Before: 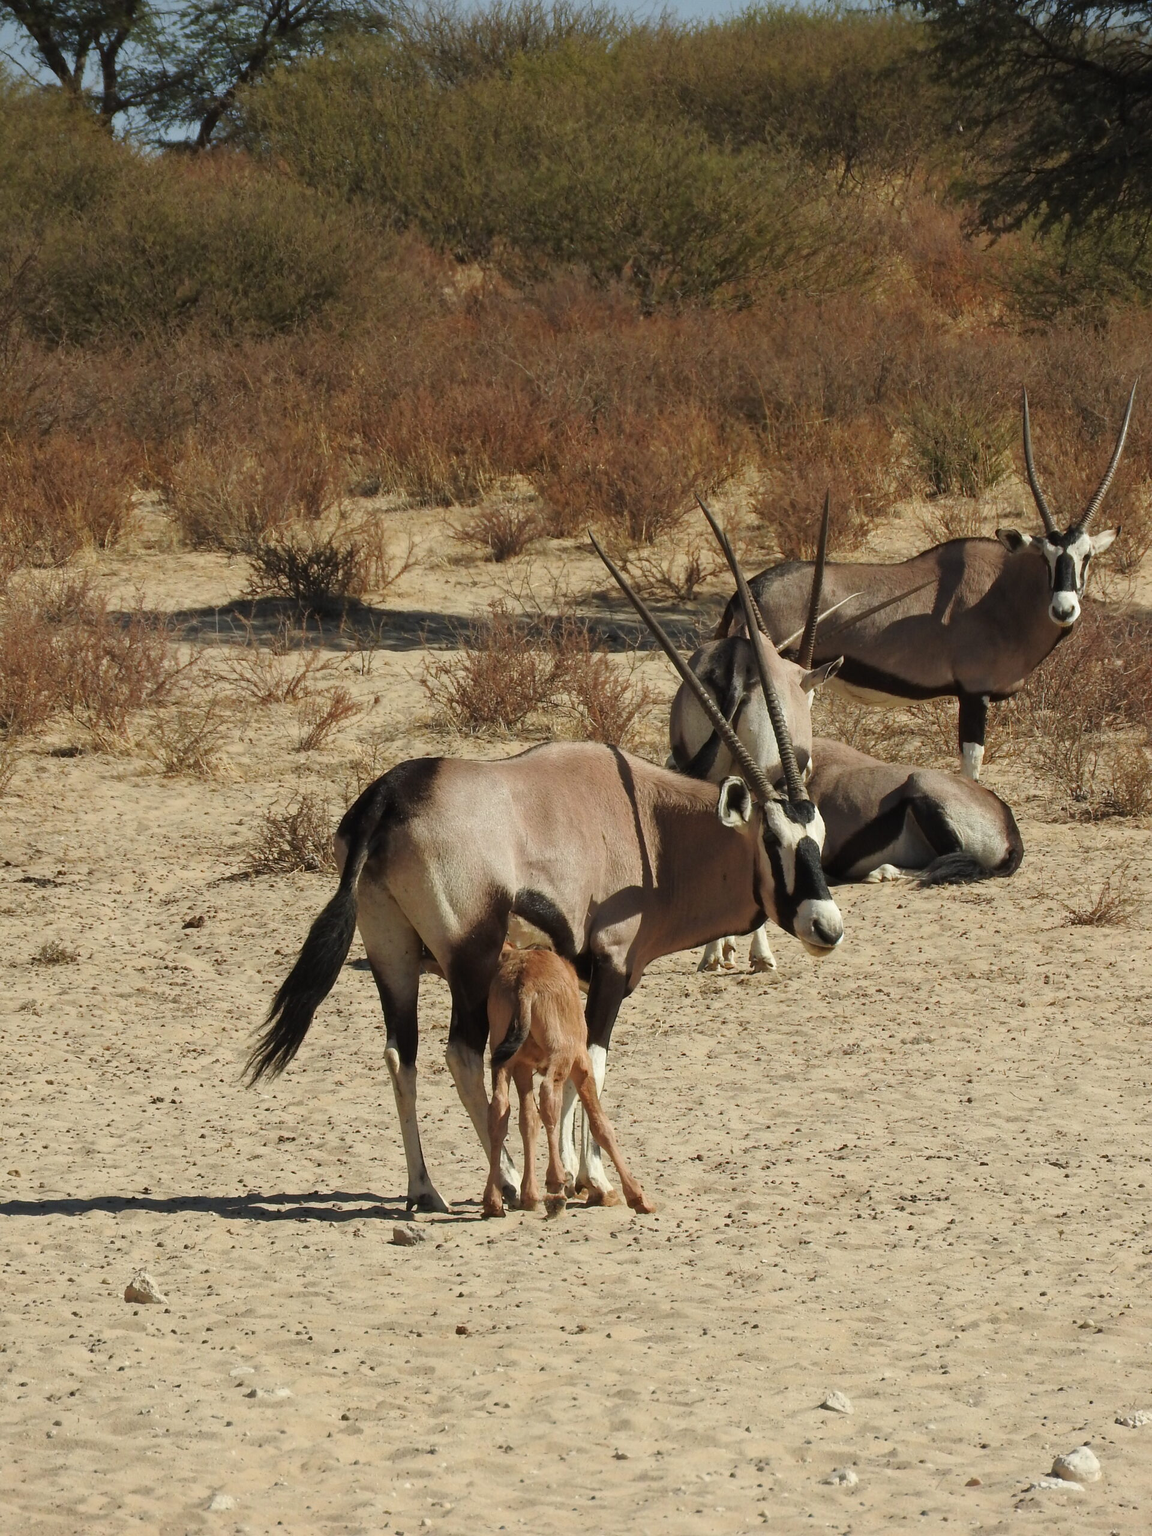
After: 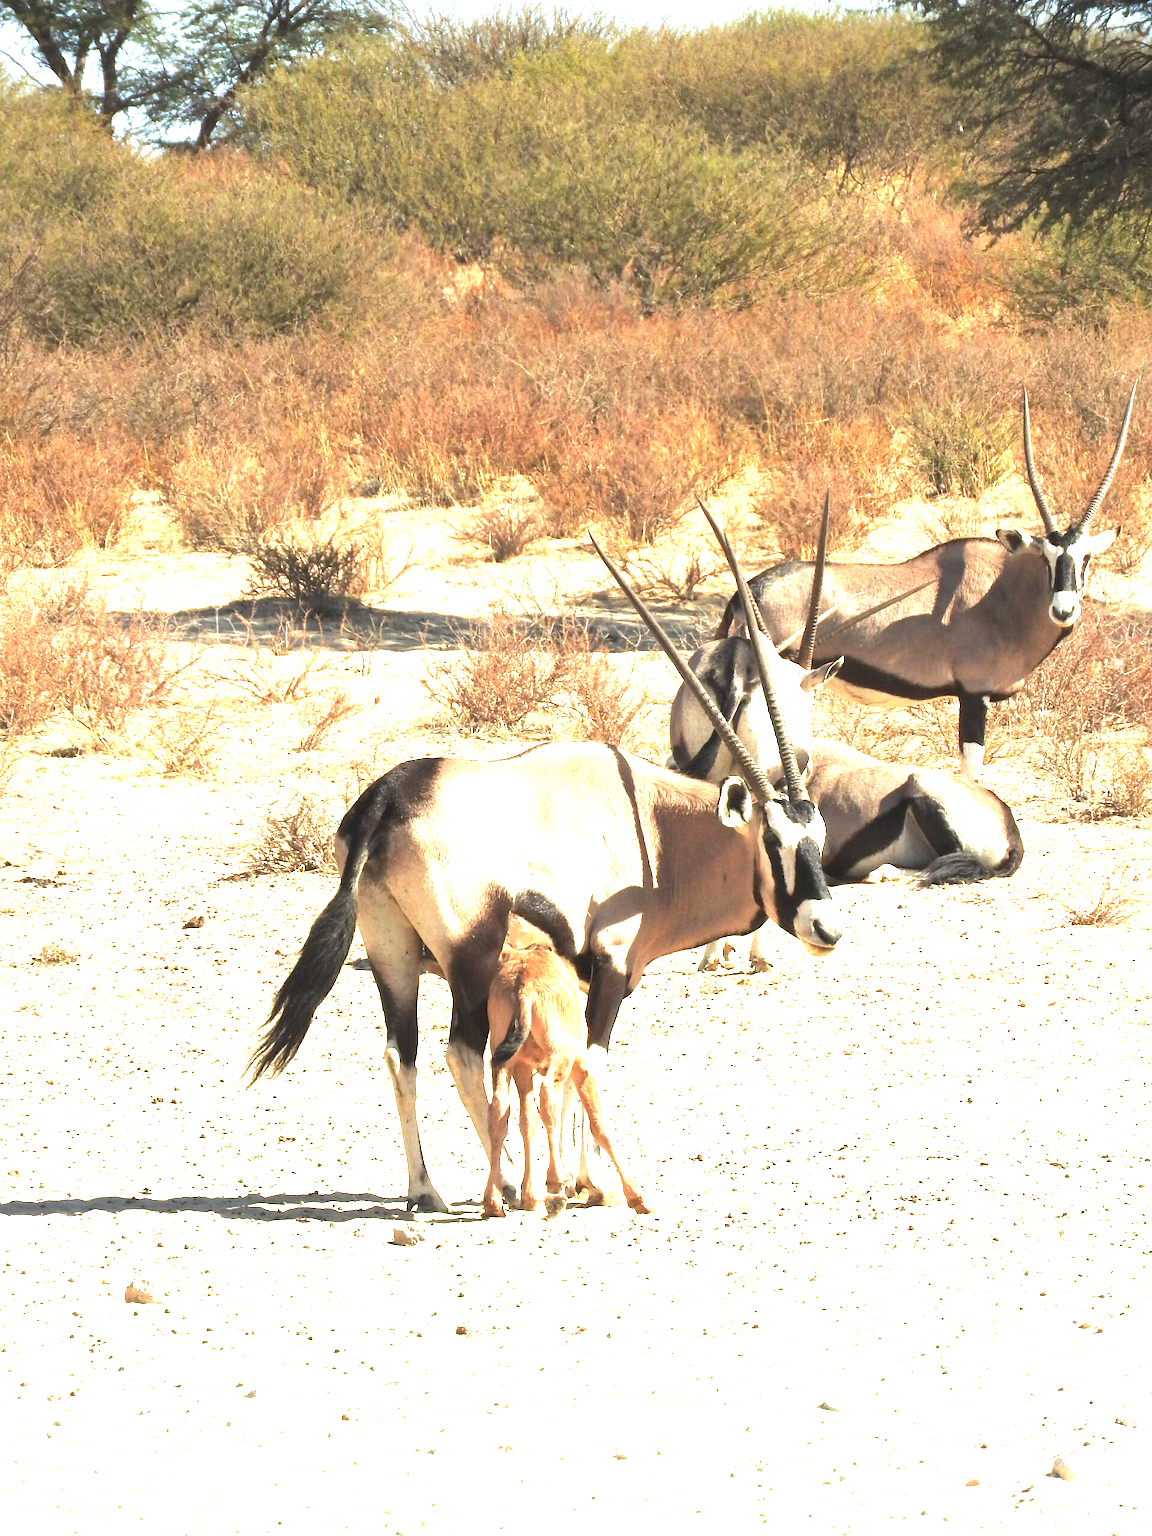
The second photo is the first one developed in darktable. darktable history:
exposure: black level correction 0, exposure 2.419 EV, compensate highlight preservation false
